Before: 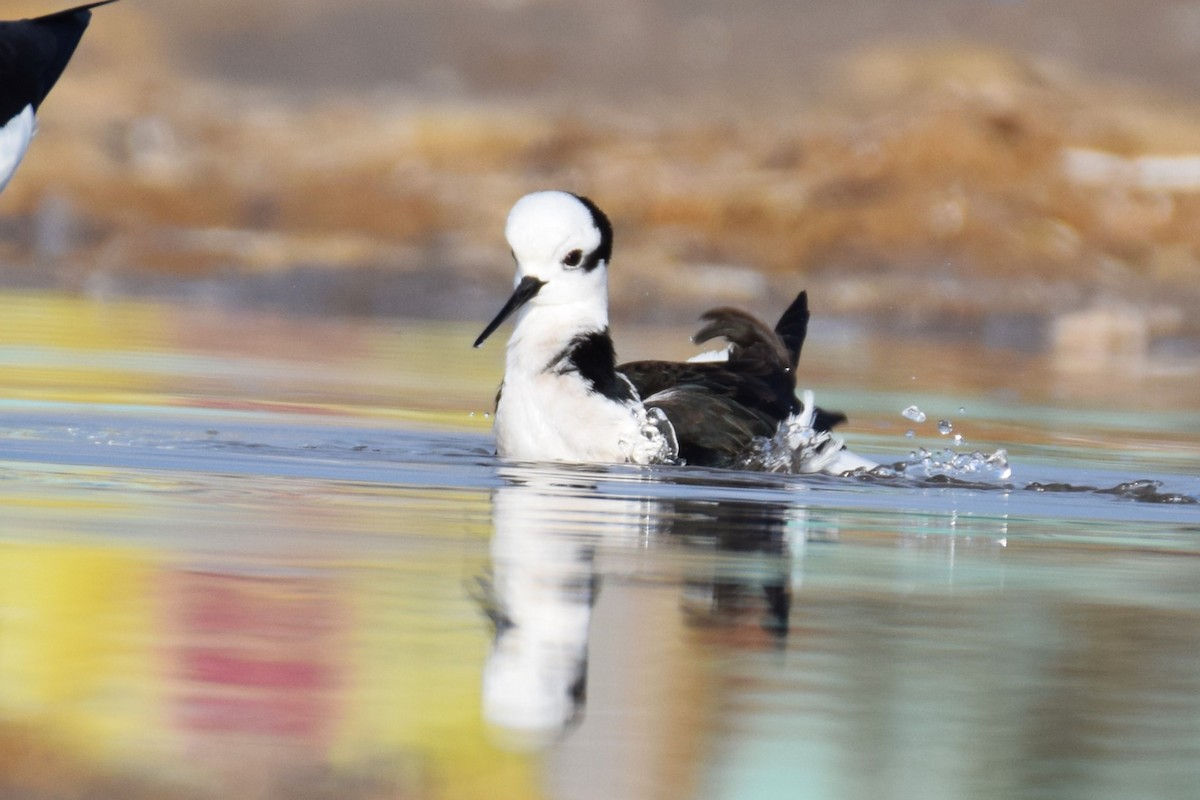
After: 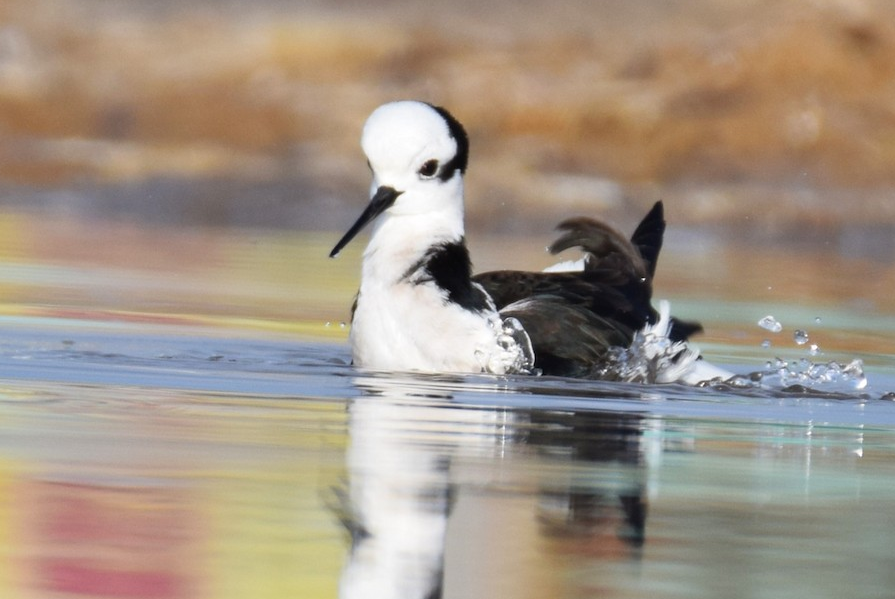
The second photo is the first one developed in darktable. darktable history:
crop and rotate: left 12.038%, top 11.334%, right 13.35%, bottom 13.75%
